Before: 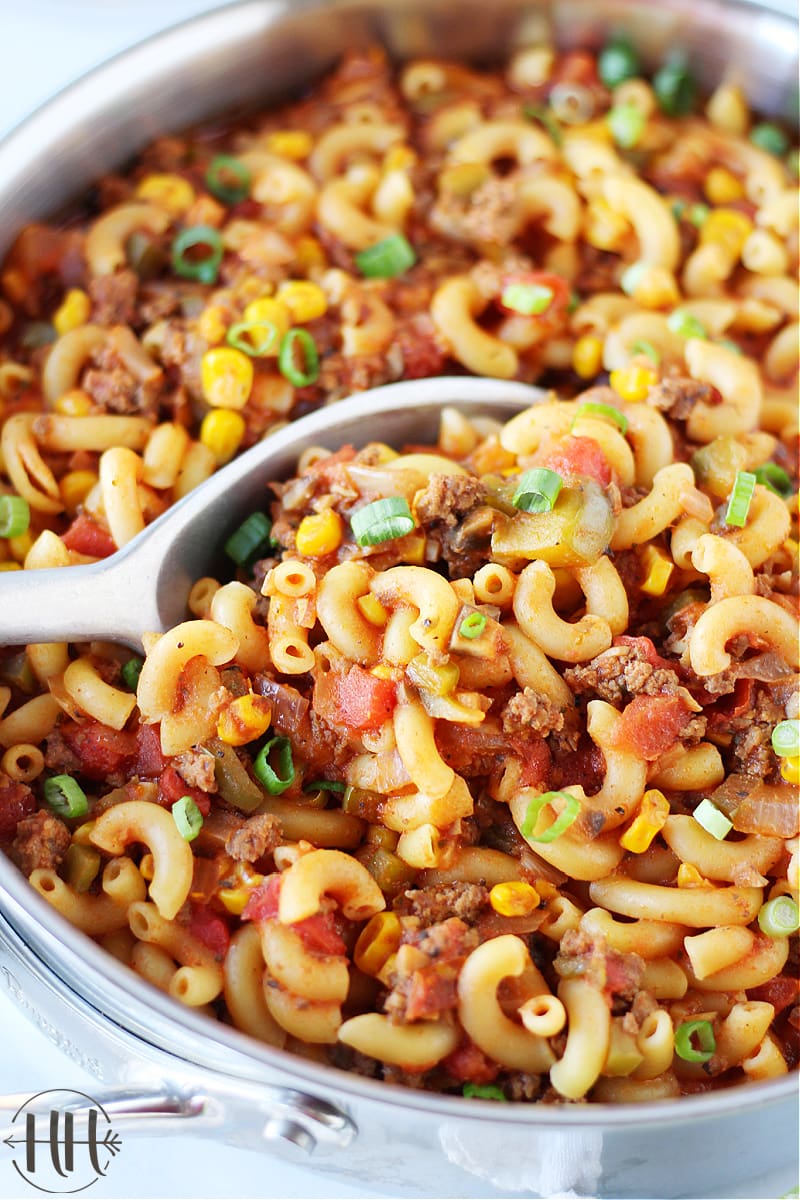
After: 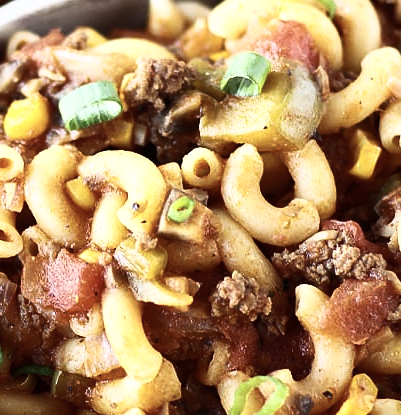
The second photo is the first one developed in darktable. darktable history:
contrast brightness saturation: contrast 0.06, brightness -0.01, saturation -0.23
crop: left 36.607%, top 34.735%, right 13.146%, bottom 30.611%
tone curve: curves: ch0 [(0, 0) (0.56, 0.467) (0.846, 0.934) (1, 1)]
